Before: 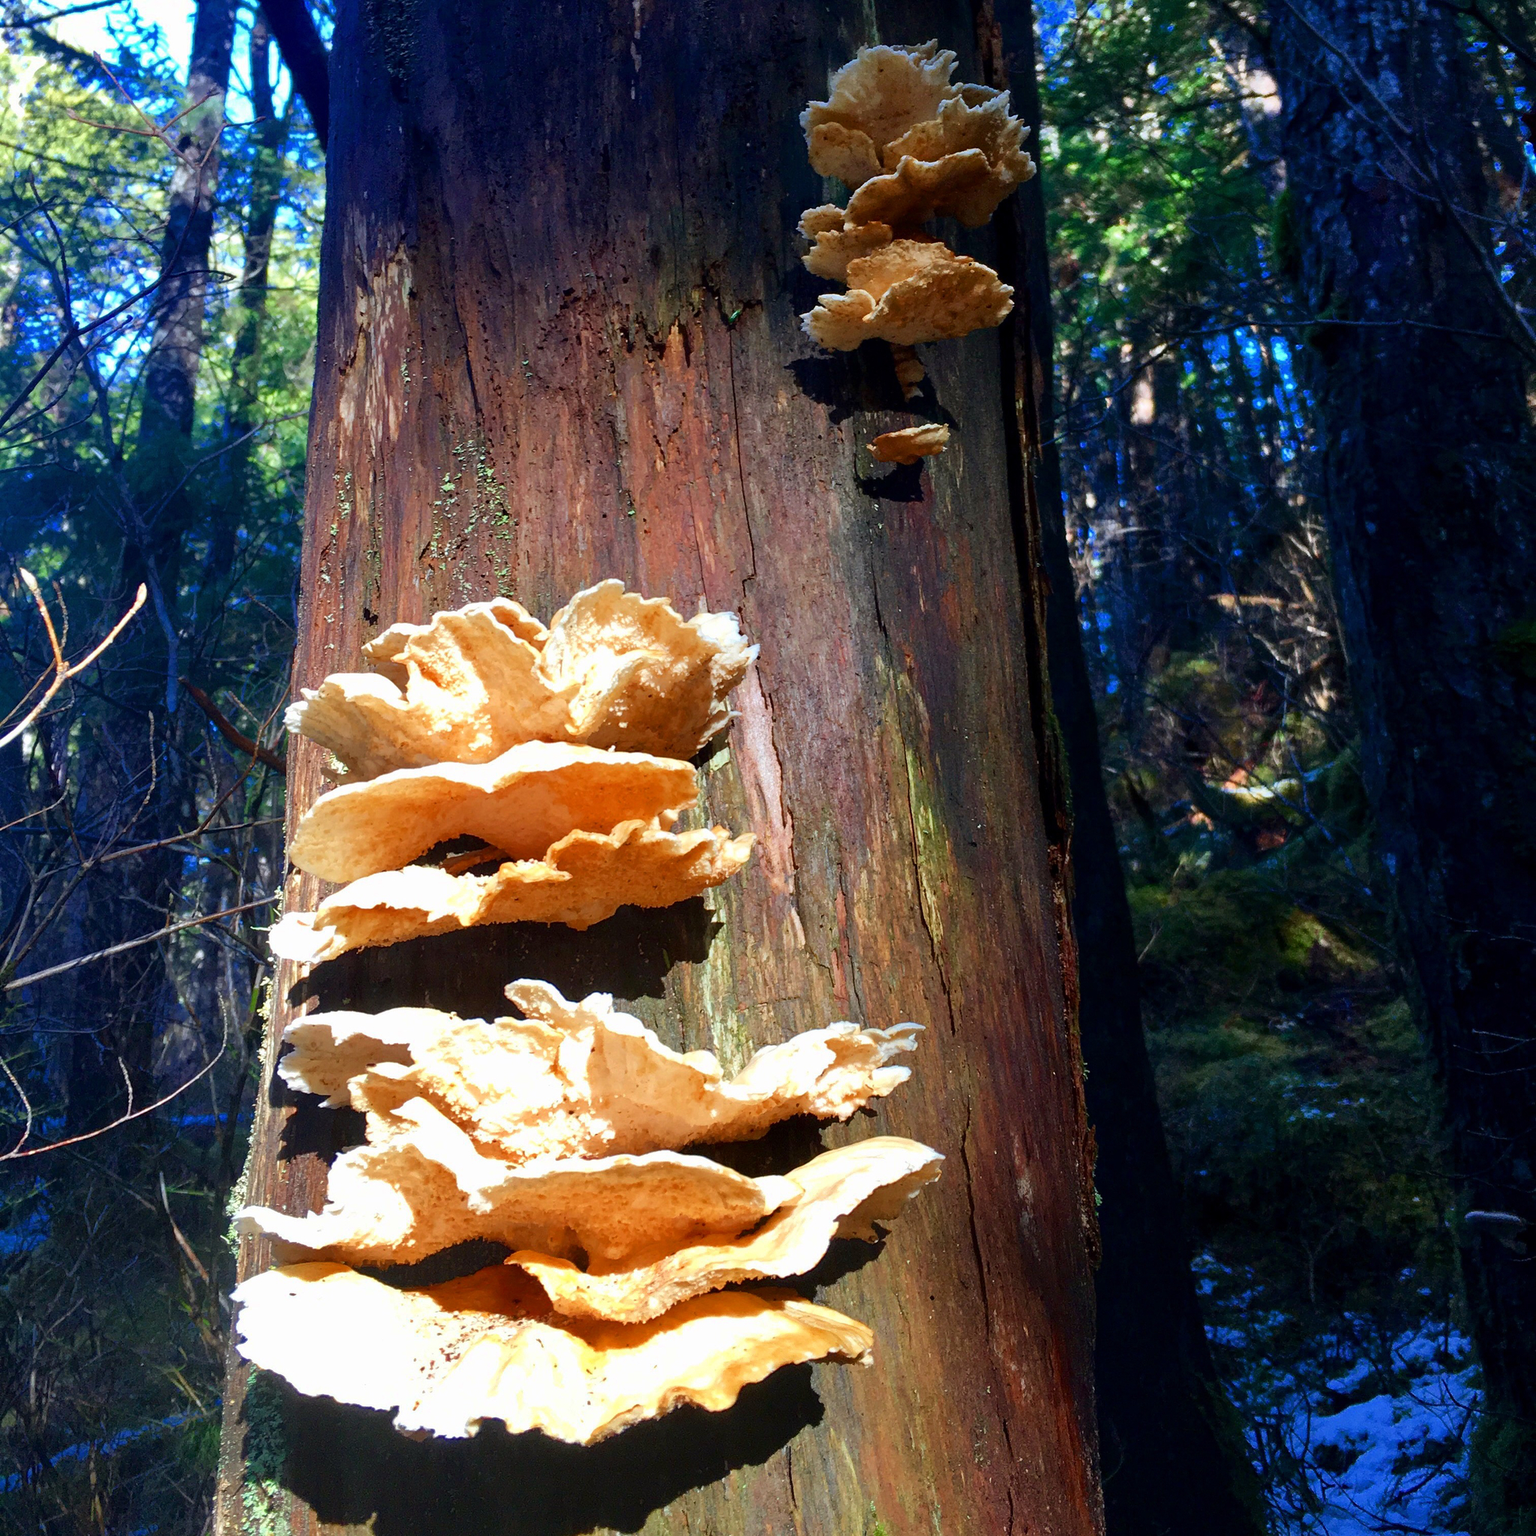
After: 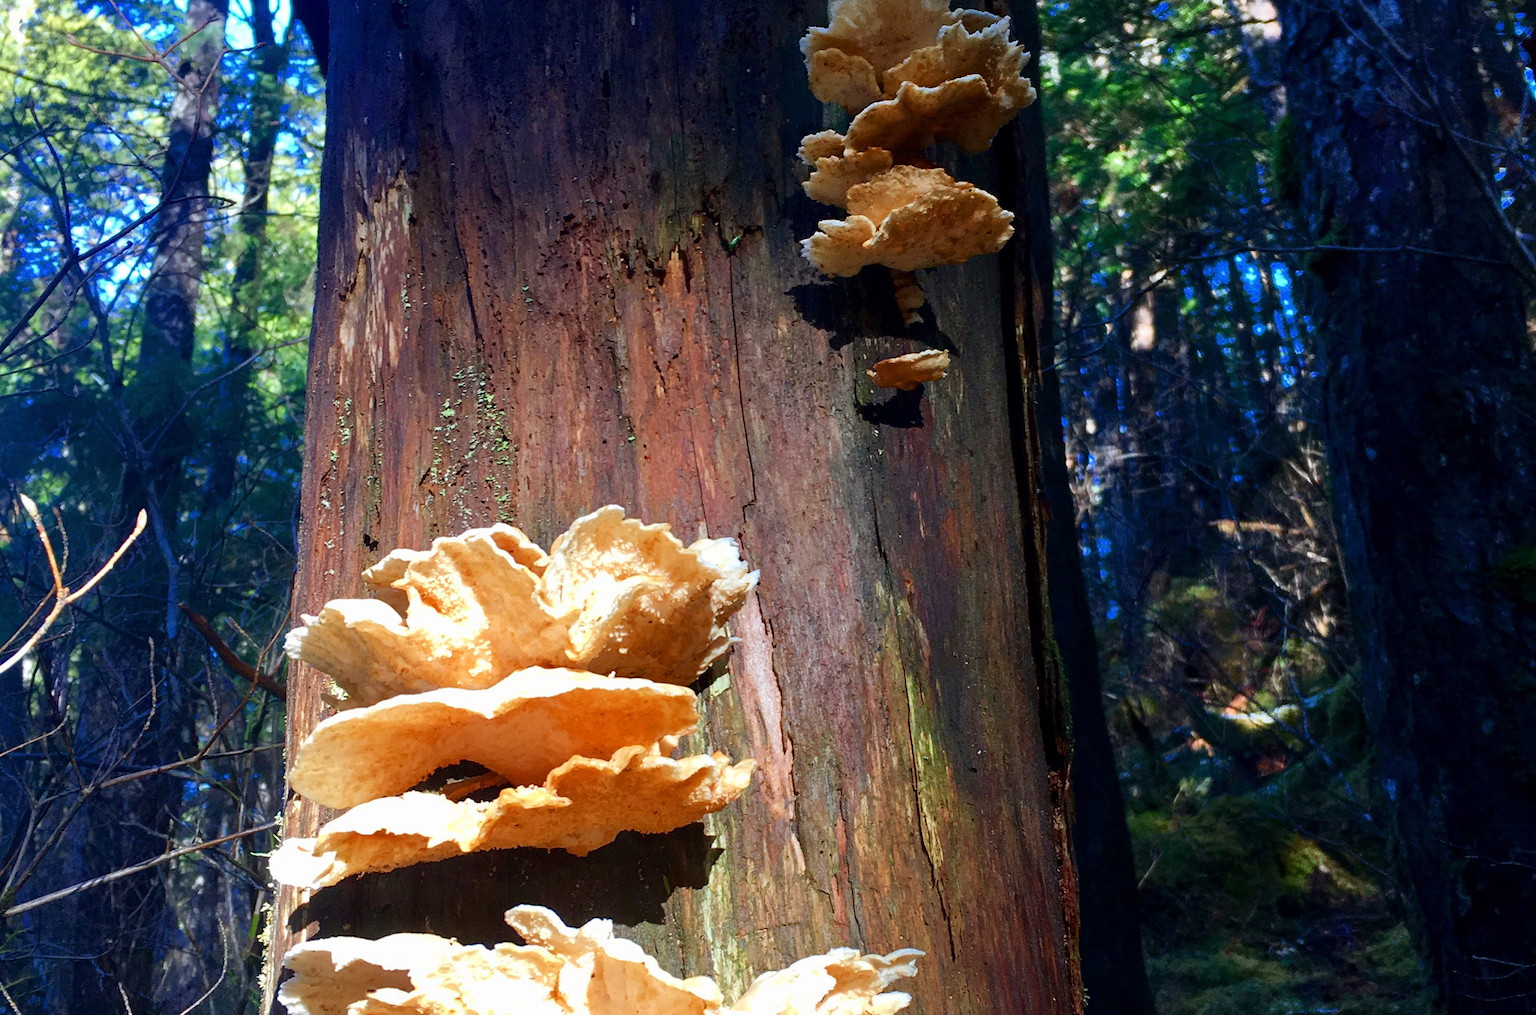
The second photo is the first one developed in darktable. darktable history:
crop and rotate: top 4.841%, bottom 29.03%
